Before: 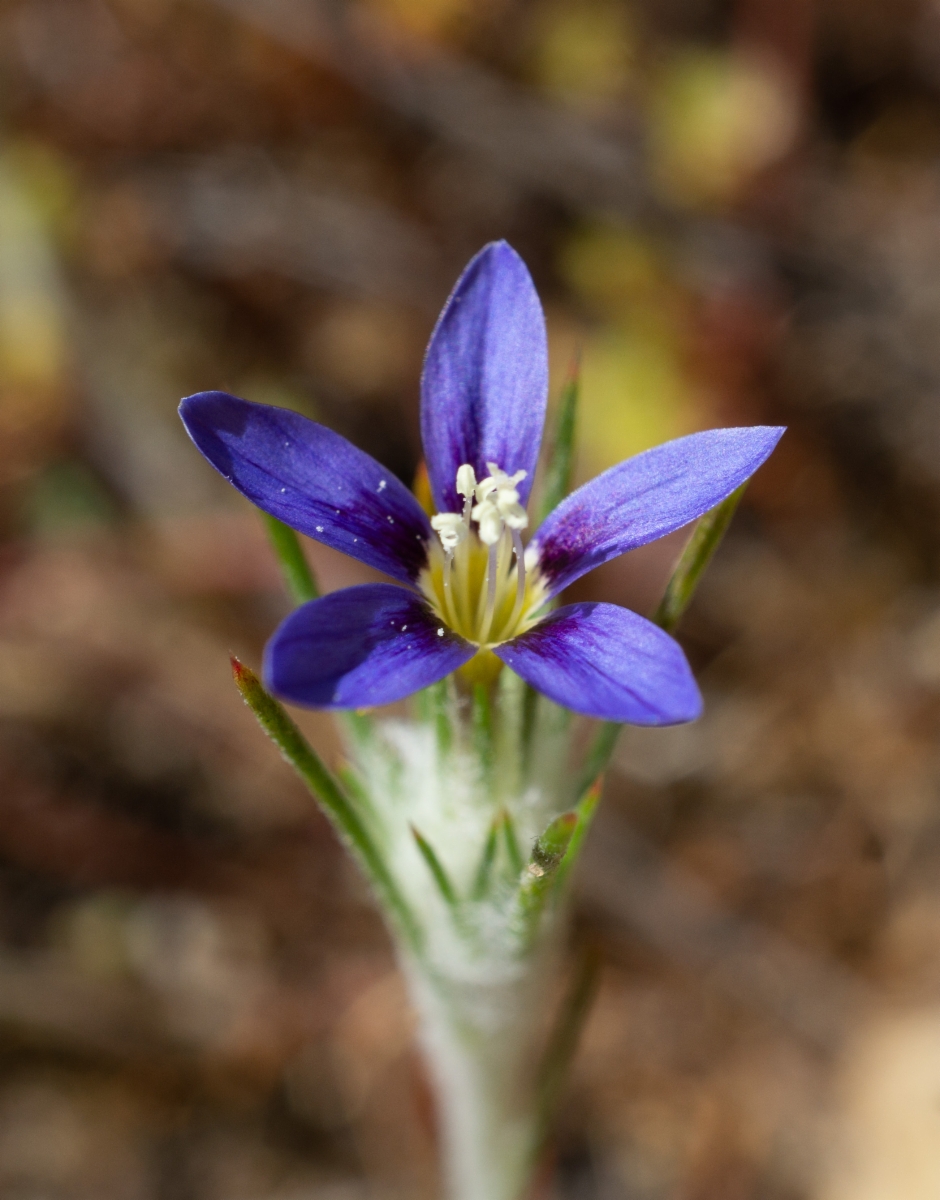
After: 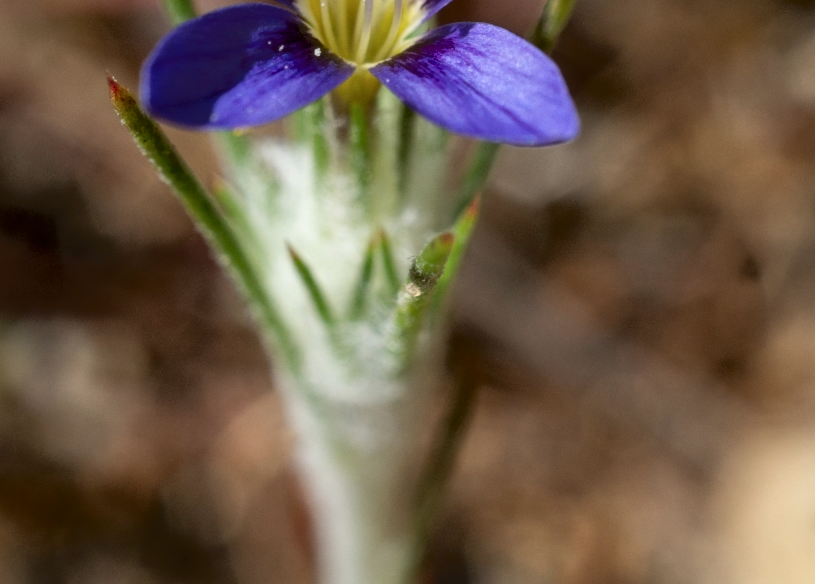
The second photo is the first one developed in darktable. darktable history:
crop and rotate: left 13.244%, top 48.377%, bottom 2.912%
tone curve: curves: ch0 [(0, 0) (0.003, 0.004) (0.011, 0.005) (0.025, 0.014) (0.044, 0.037) (0.069, 0.059) (0.1, 0.096) (0.136, 0.116) (0.177, 0.133) (0.224, 0.177) (0.277, 0.255) (0.335, 0.319) (0.399, 0.385) (0.468, 0.457) (0.543, 0.545) (0.623, 0.621) (0.709, 0.705) (0.801, 0.801) (0.898, 0.901) (1, 1)], color space Lab, independent channels, preserve colors none
local contrast: on, module defaults
contrast brightness saturation: saturation -0.056
